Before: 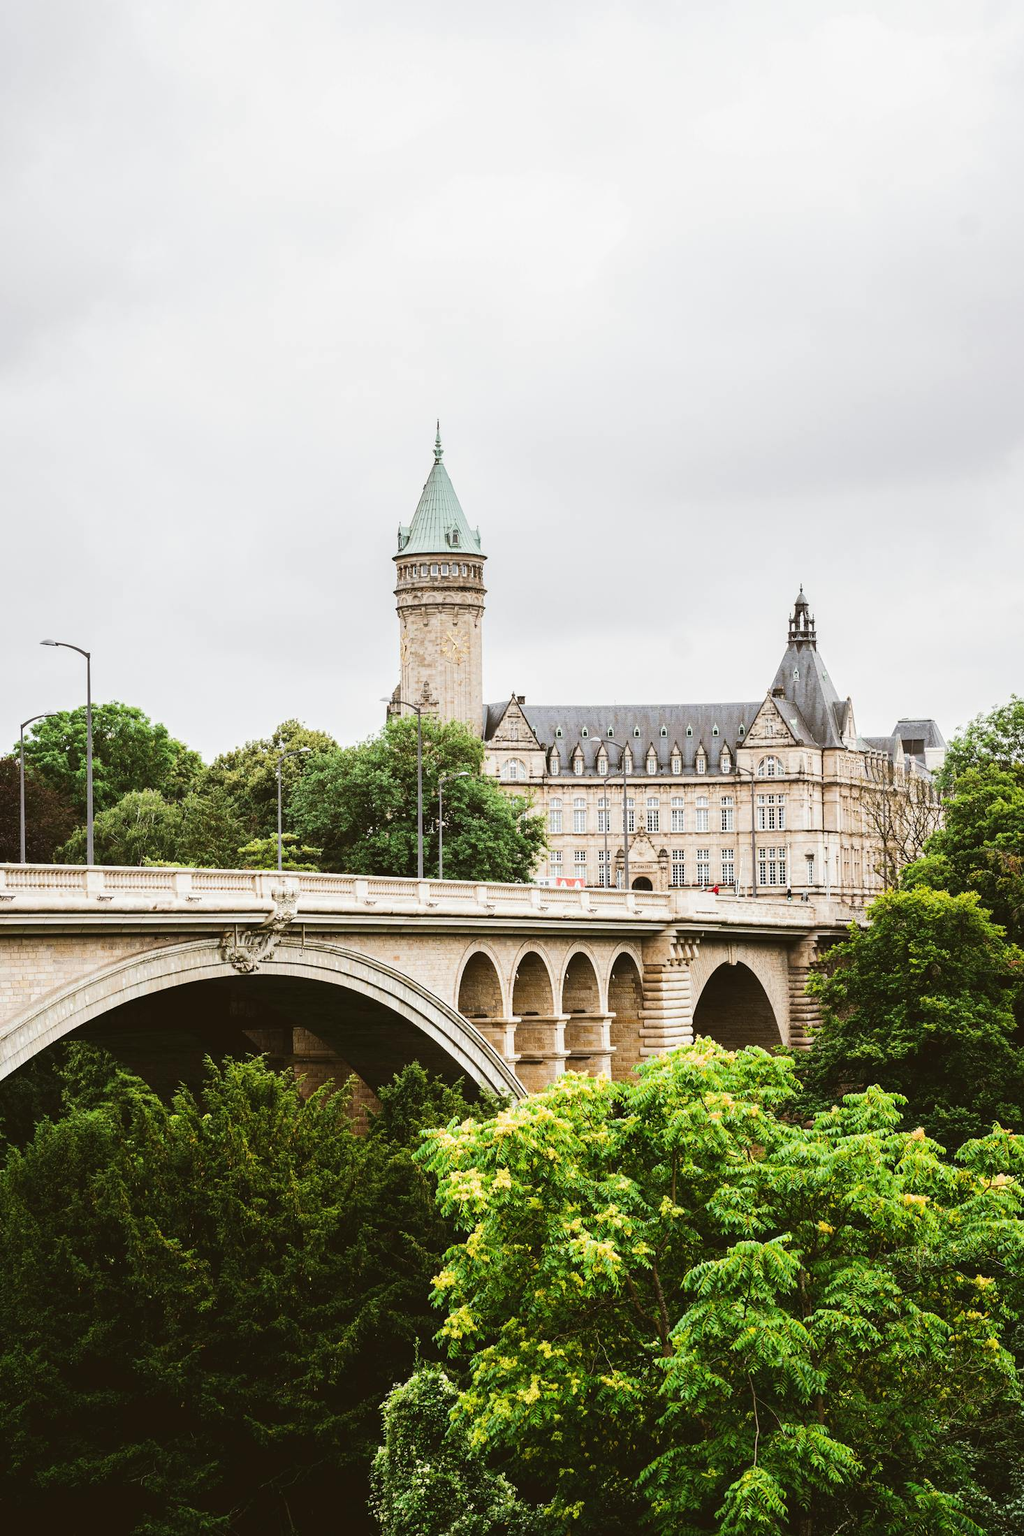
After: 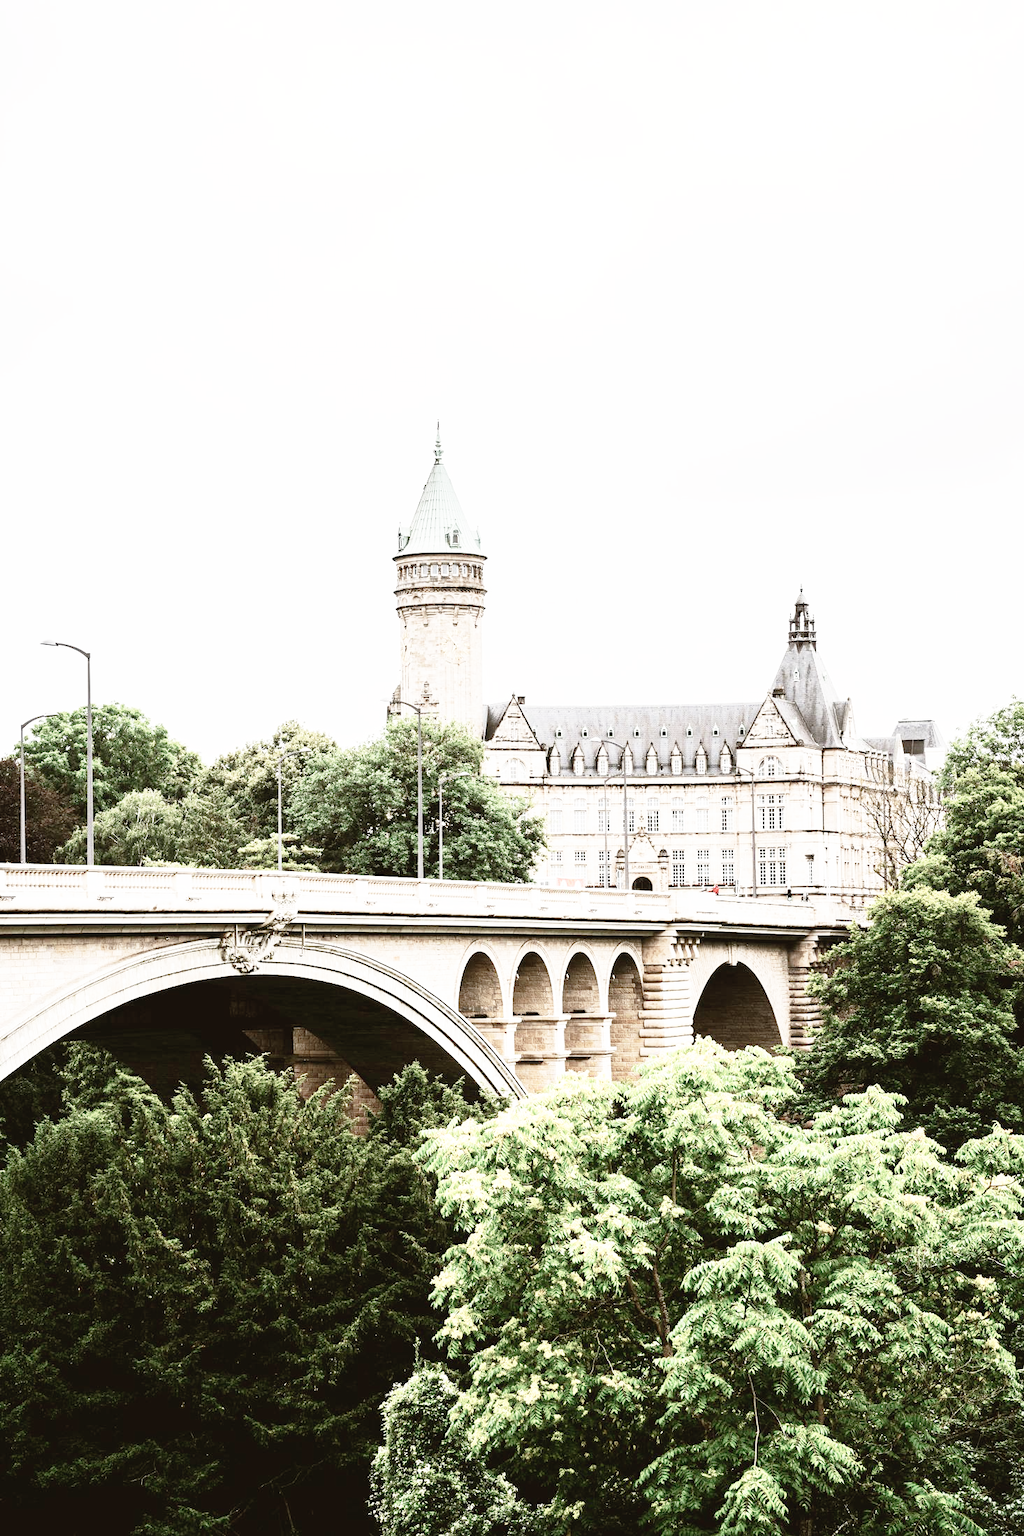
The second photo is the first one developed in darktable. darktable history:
base curve: curves: ch0 [(0, 0) (0.012, 0.01) (0.073, 0.168) (0.31, 0.711) (0.645, 0.957) (1, 1)], preserve colors none
color balance rgb: highlights gain › luminance 6.873%, highlights gain › chroma 0.897%, highlights gain › hue 50.04°, linear chroma grading › global chroma 9.978%, perceptual saturation grading › global saturation -27.973%, perceptual saturation grading › highlights -20.681%, perceptual saturation grading › mid-tones -23.899%, perceptual saturation grading › shadows -23.595%, global vibrance 20%
